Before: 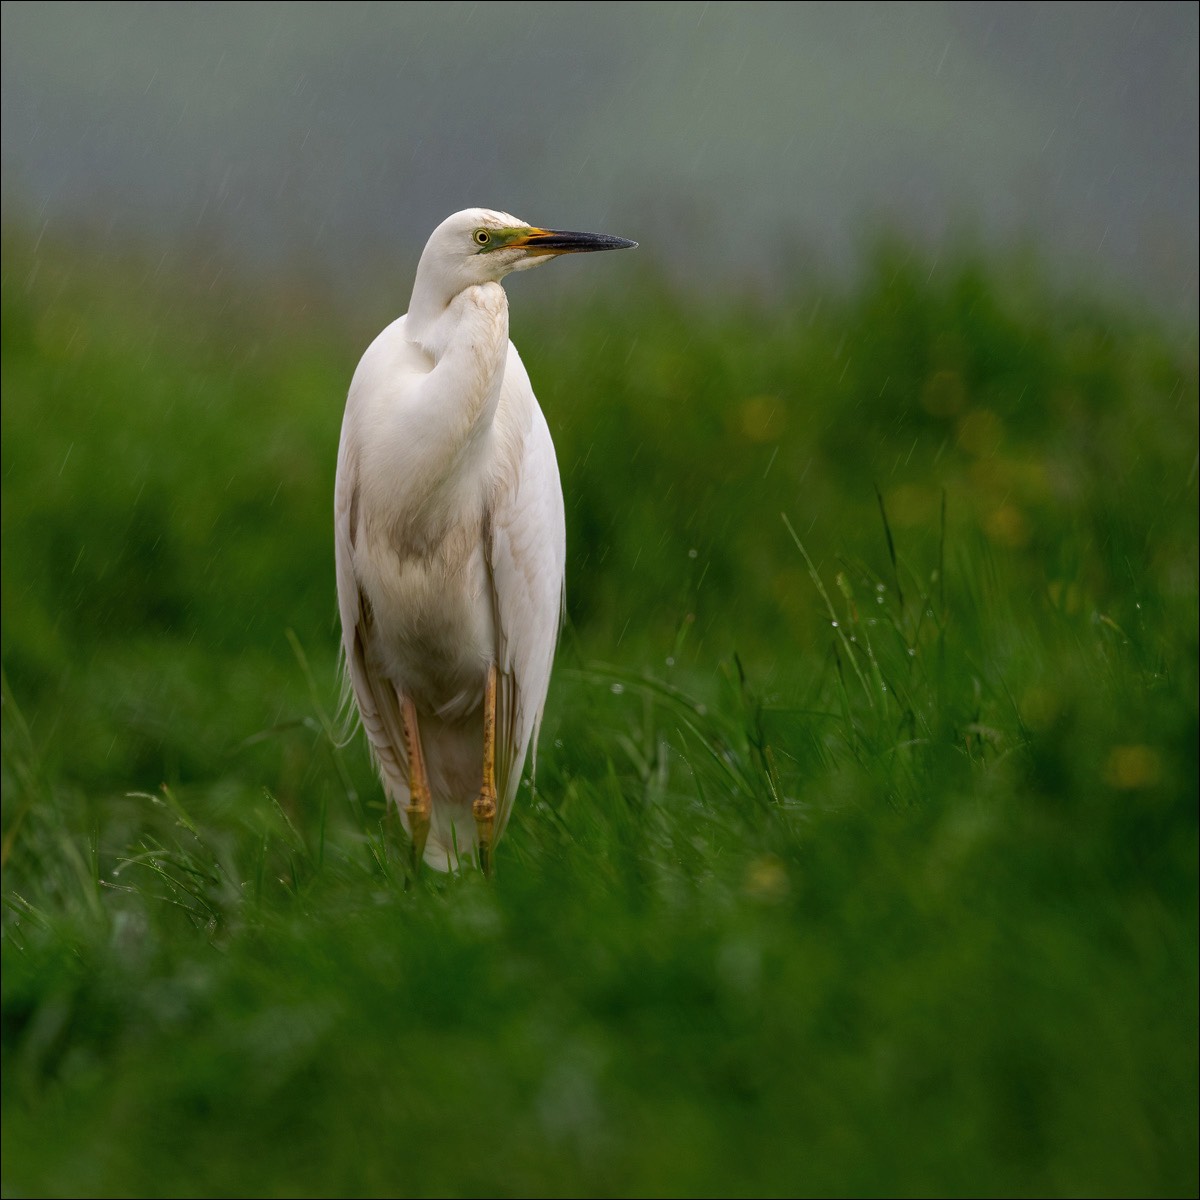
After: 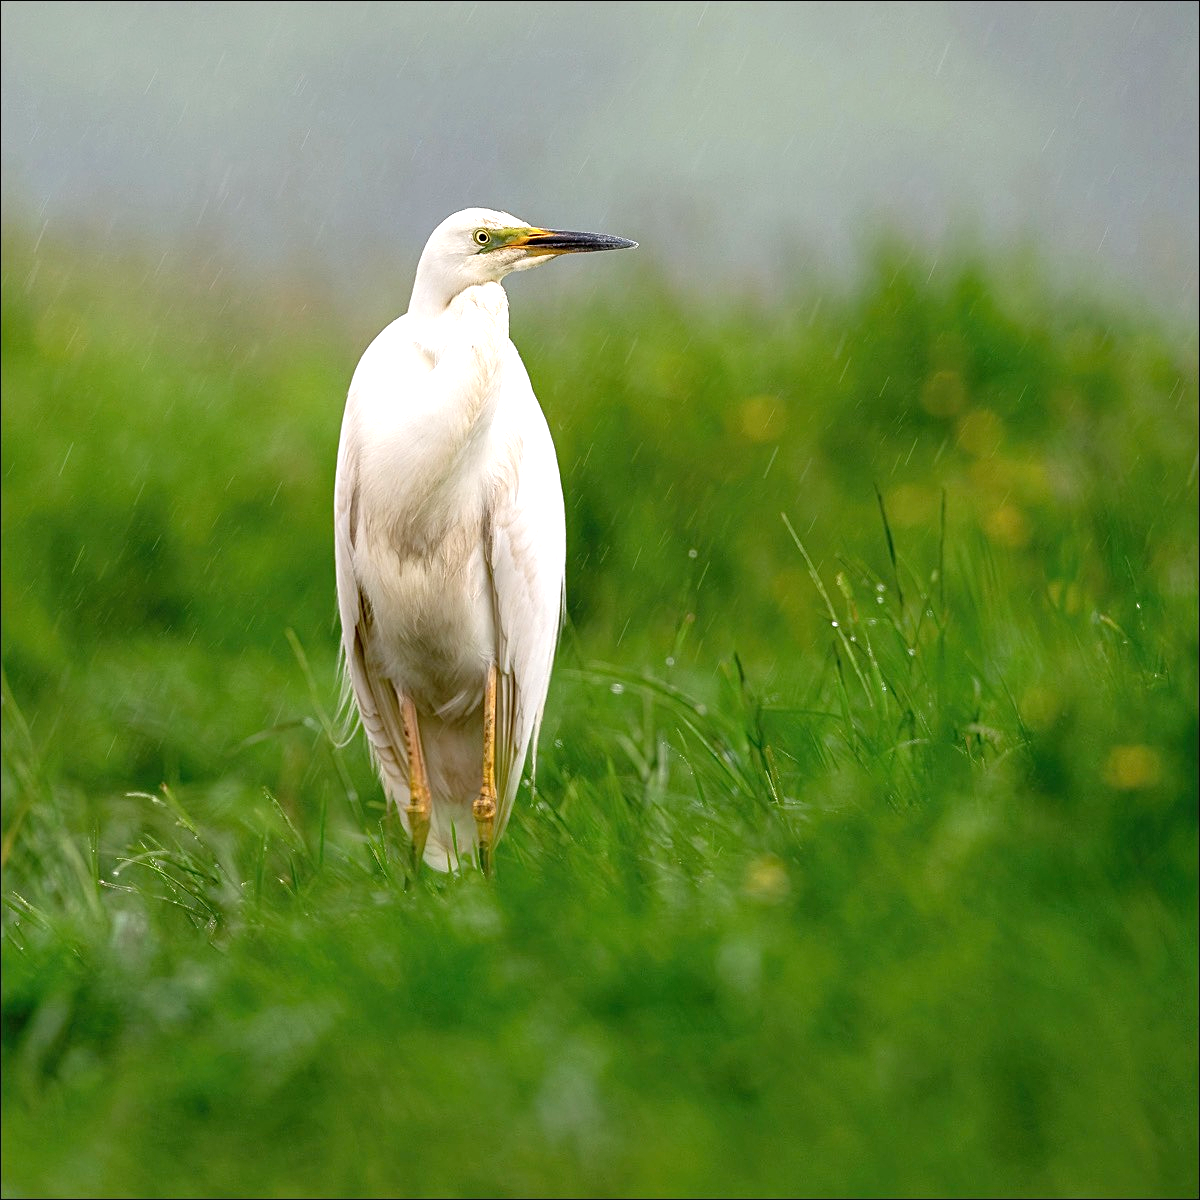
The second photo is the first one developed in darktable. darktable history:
exposure: black level correction -0.001, exposure 0.9 EV, compensate exposure bias true, compensate highlight preservation false
sharpen: on, module defaults
